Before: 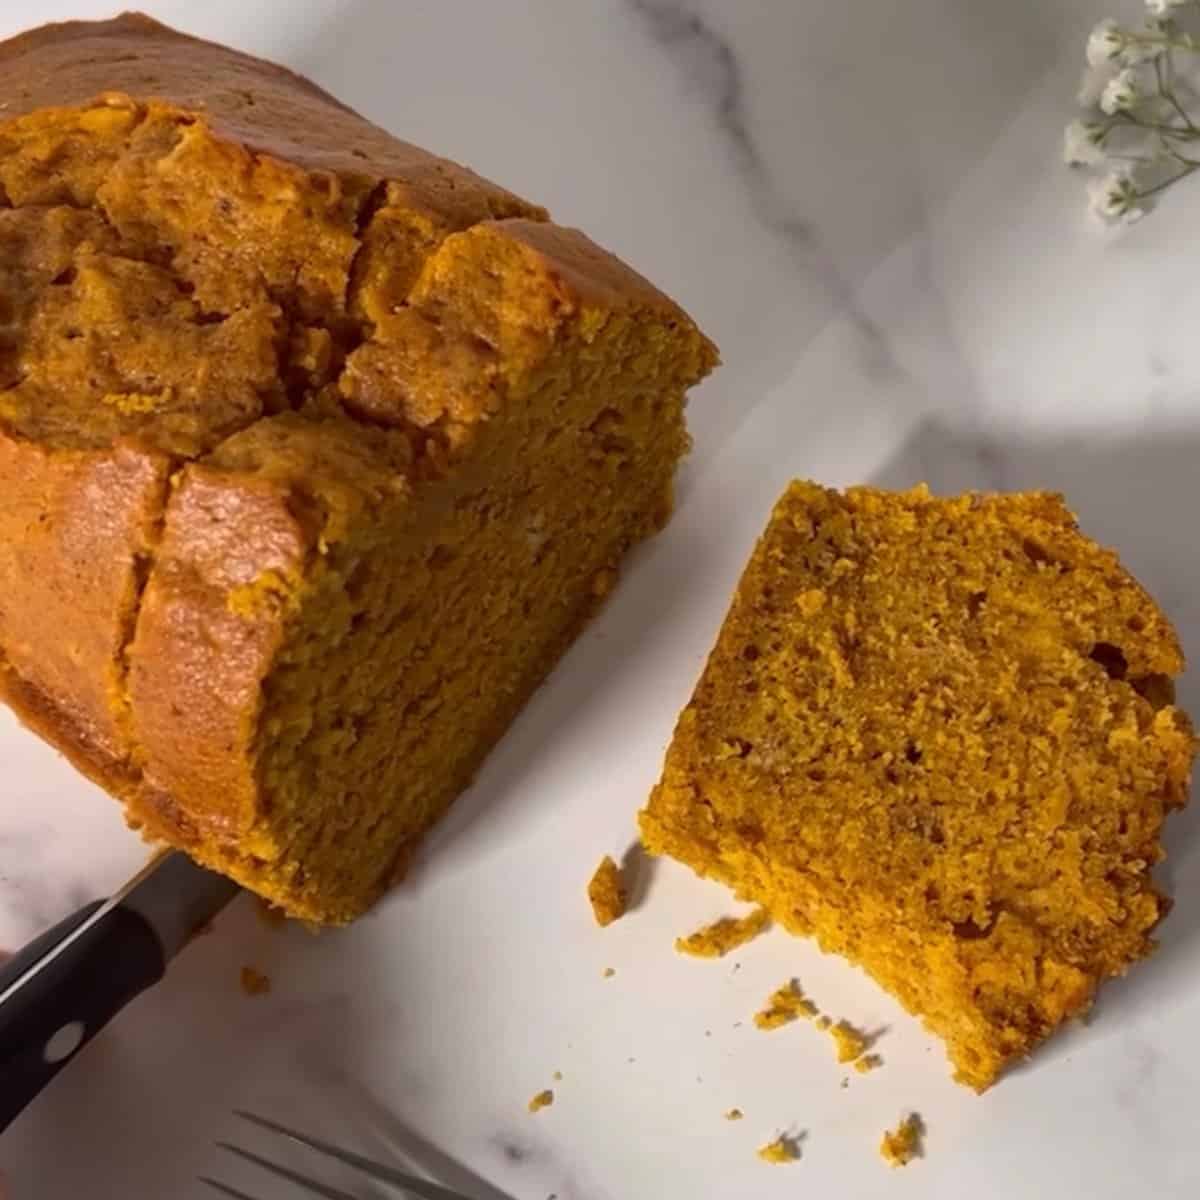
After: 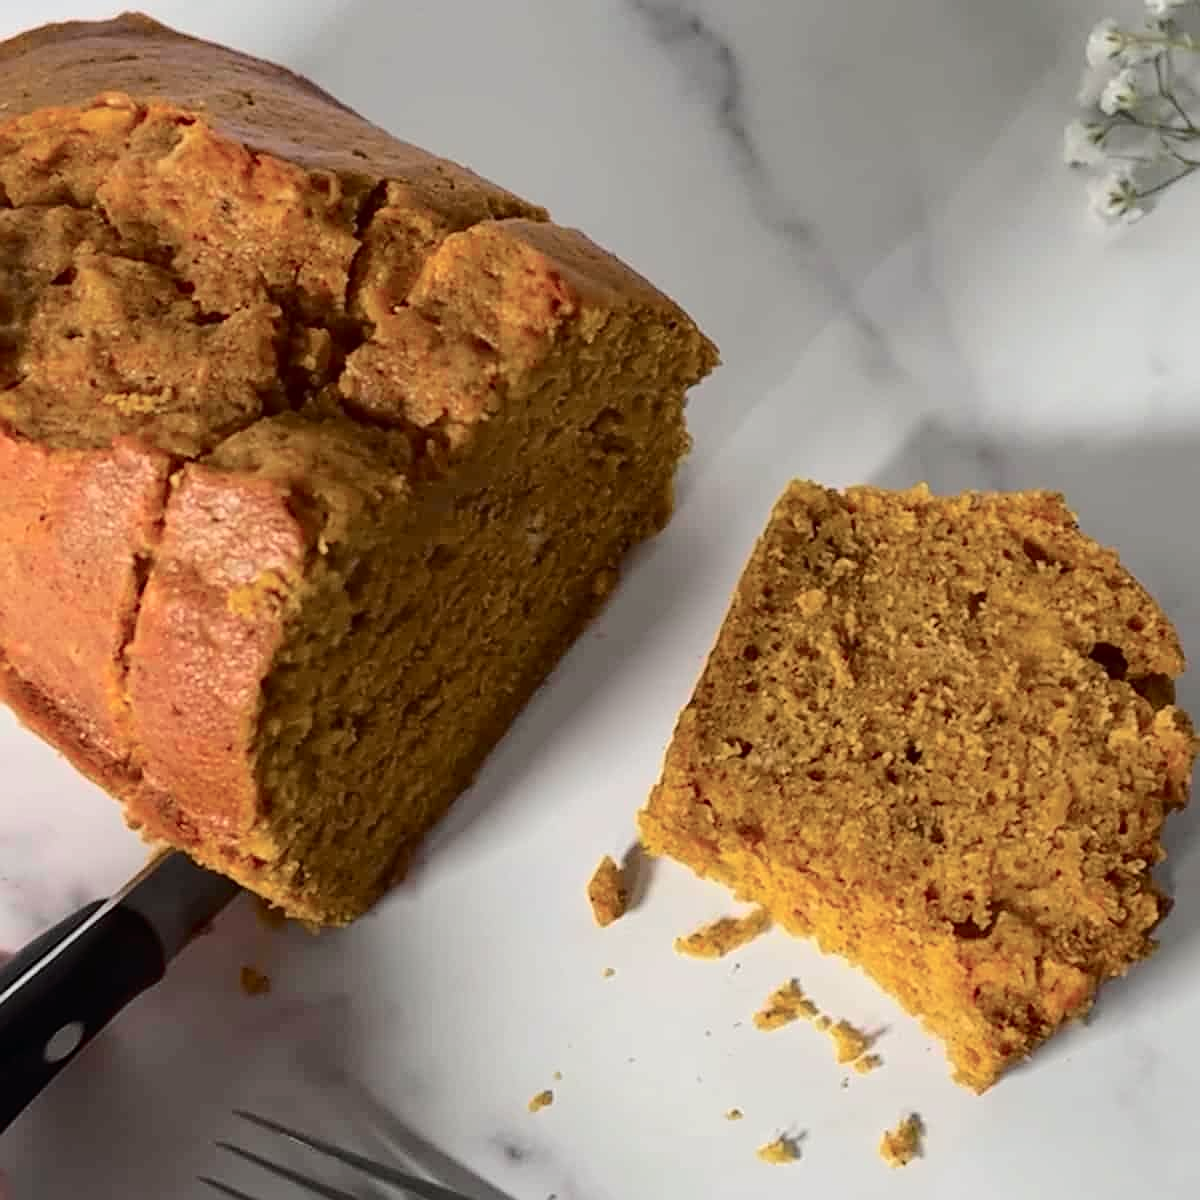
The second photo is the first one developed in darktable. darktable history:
tone curve: curves: ch0 [(0, 0) (0.081, 0.044) (0.185, 0.145) (0.283, 0.273) (0.405, 0.449) (0.495, 0.554) (0.686, 0.743) (0.826, 0.853) (0.978, 0.988)]; ch1 [(0, 0) (0.147, 0.166) (0.321, 0.362) (0.371, 0.402) (0.423, 0.426) (0.479, 0.472) (0.505, 0.497) (0.521, 0.506) (0.551, 0.546) (0.586, 0.571) (0.625, 0.638) (0.68, 0.715) (1, 1)]; ch2 [(0, 0) (0.346, 0.378) (0.404, 0.427) (0.502, 0.498) (0.531, 0.517) (0.547, 0.526) (0.582, 0.571) (0.629, 0.626) (0.717, 0.678) (1, 1)], color space Lab, independent channels, preserve colors none
sharpen: on, module defaults
